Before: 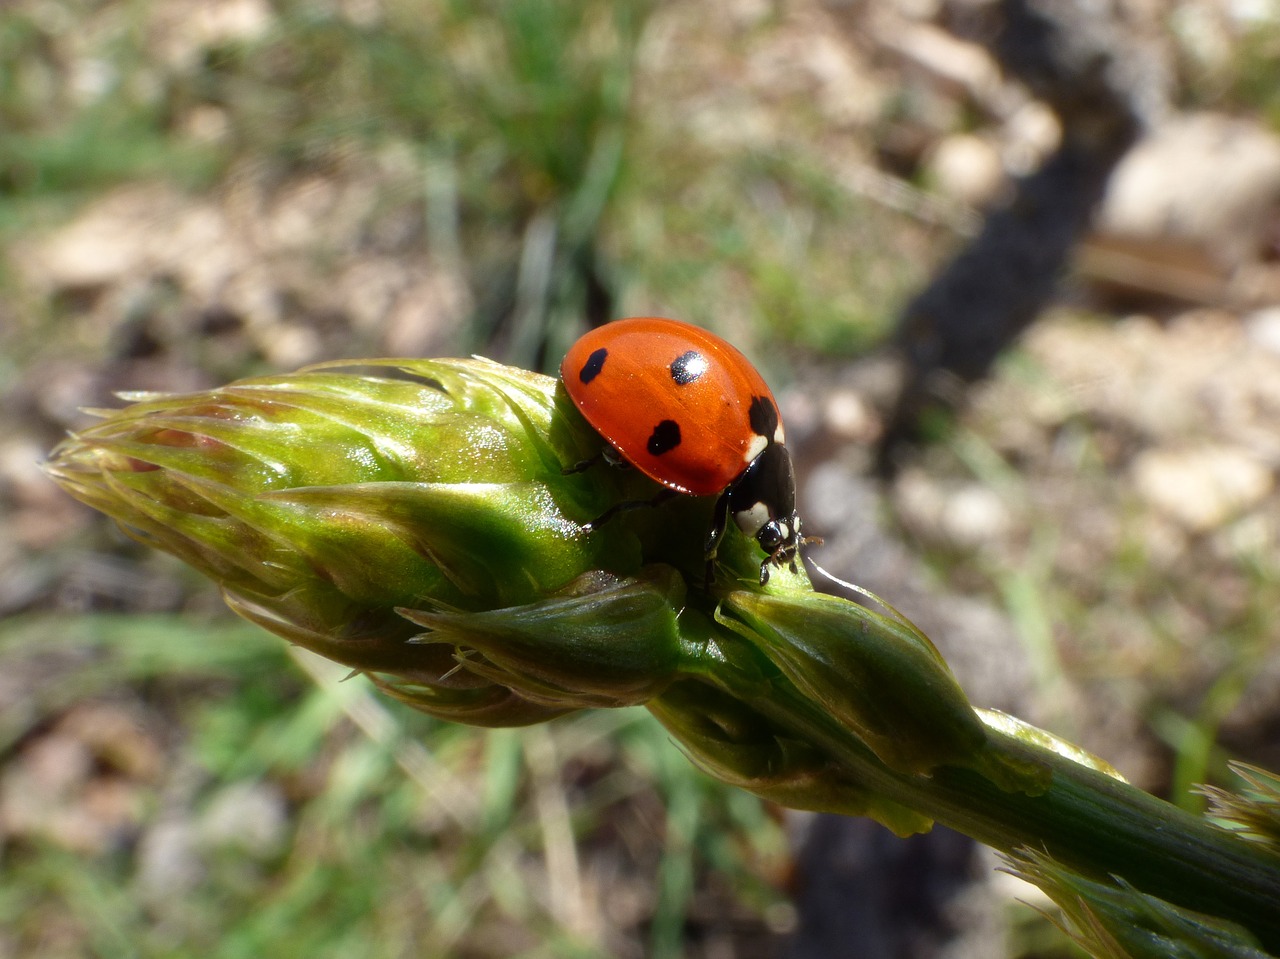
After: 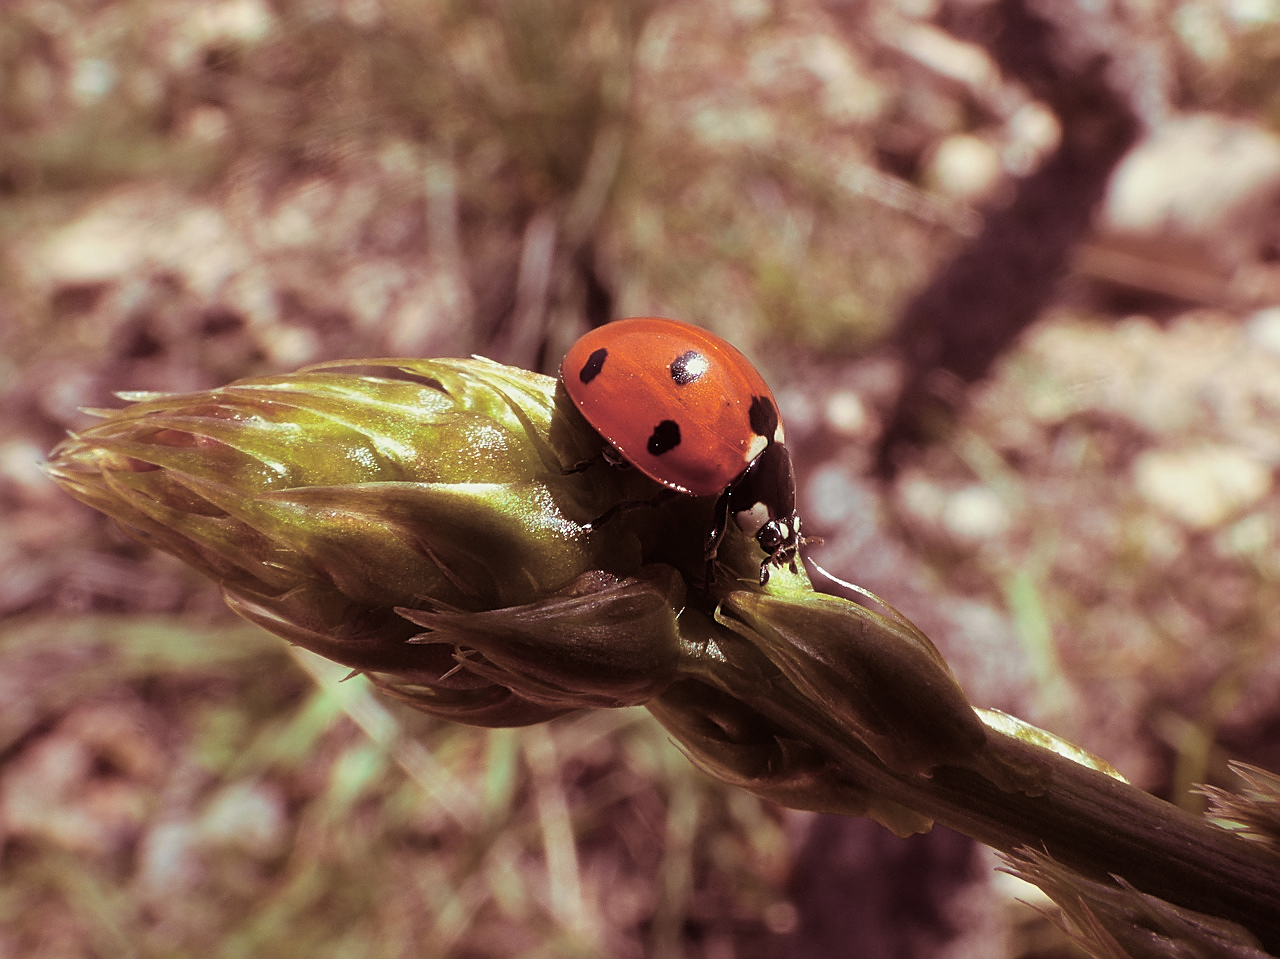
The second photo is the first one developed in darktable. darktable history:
rotate and perspective: crop left 0, crop top 0
sharpen: amount 0.55
color balance rgb: contrast -10%
split-toning: compress 20%
